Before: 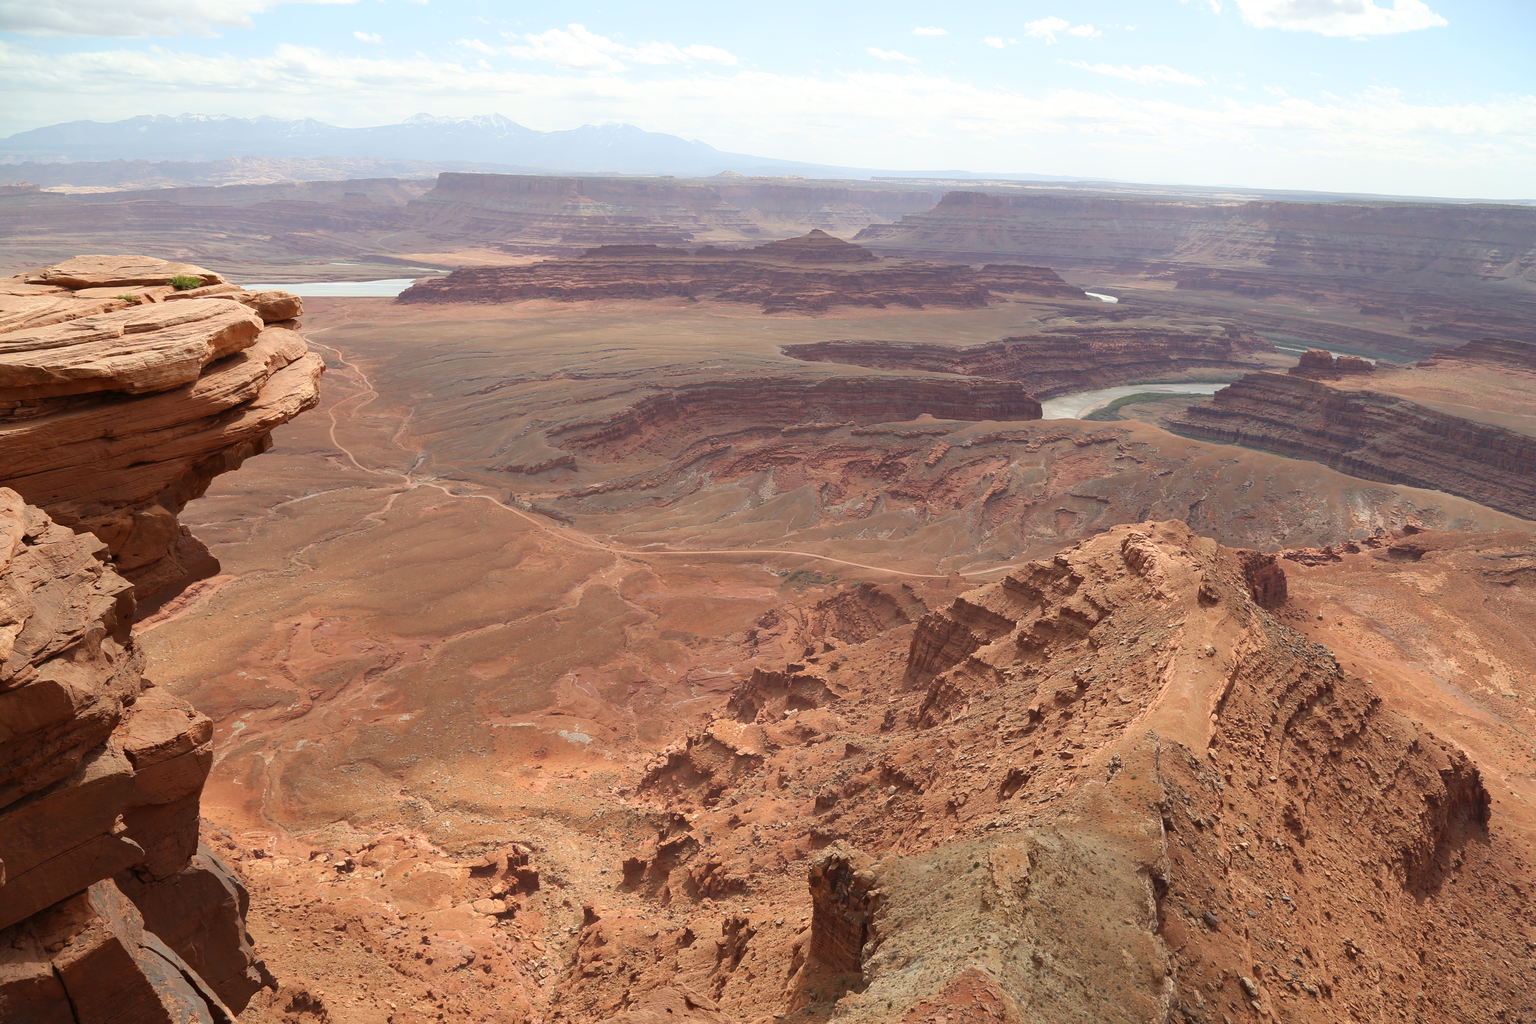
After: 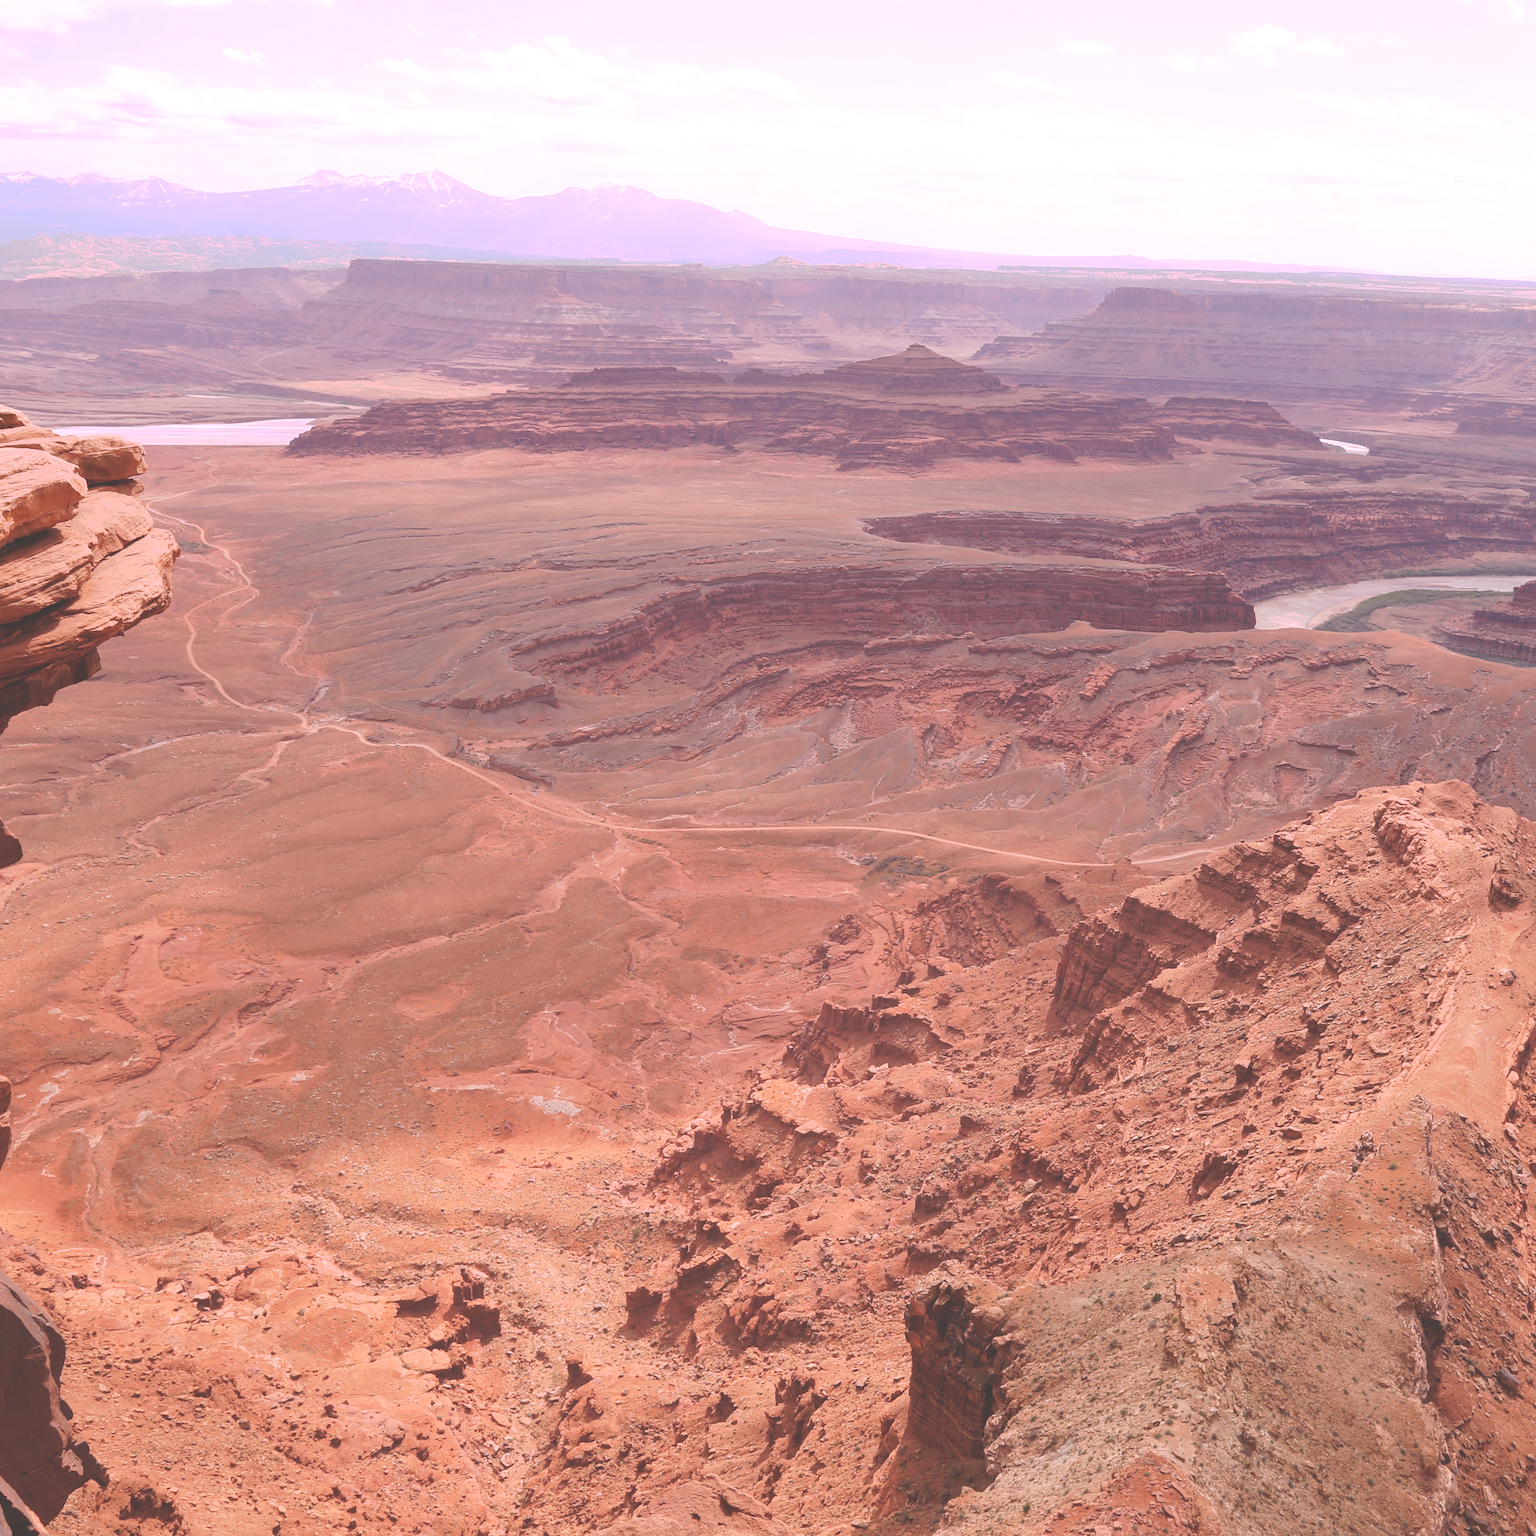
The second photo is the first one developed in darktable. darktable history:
white balance: red 1.188, blue 1.11
tone curve: curves: ch0 [(0, 0) (0.003, 0.264) (0.011, 0.264) (0.025, 0.265) (0.044, 0.269) (0.069, 0.273) (0.1, 0.28) (0.136, 0.292) (0.177, 0.309) (0.224, 0.336) (0.277, 0.371) (0.335, 0.412) (0.399, 0.469) (0.468, 0.533) (0.543, 0.595) (0.623, 0.66) (0.709, 0.73) (0.801, 0.8) (0.898, 0.854) (1, 1)], preserve colors none
crop and rotate: left 13.409%, right 19.924%
local contrast: highlights 100%, shadows 100%, detail 120%, midtone range 0.2
